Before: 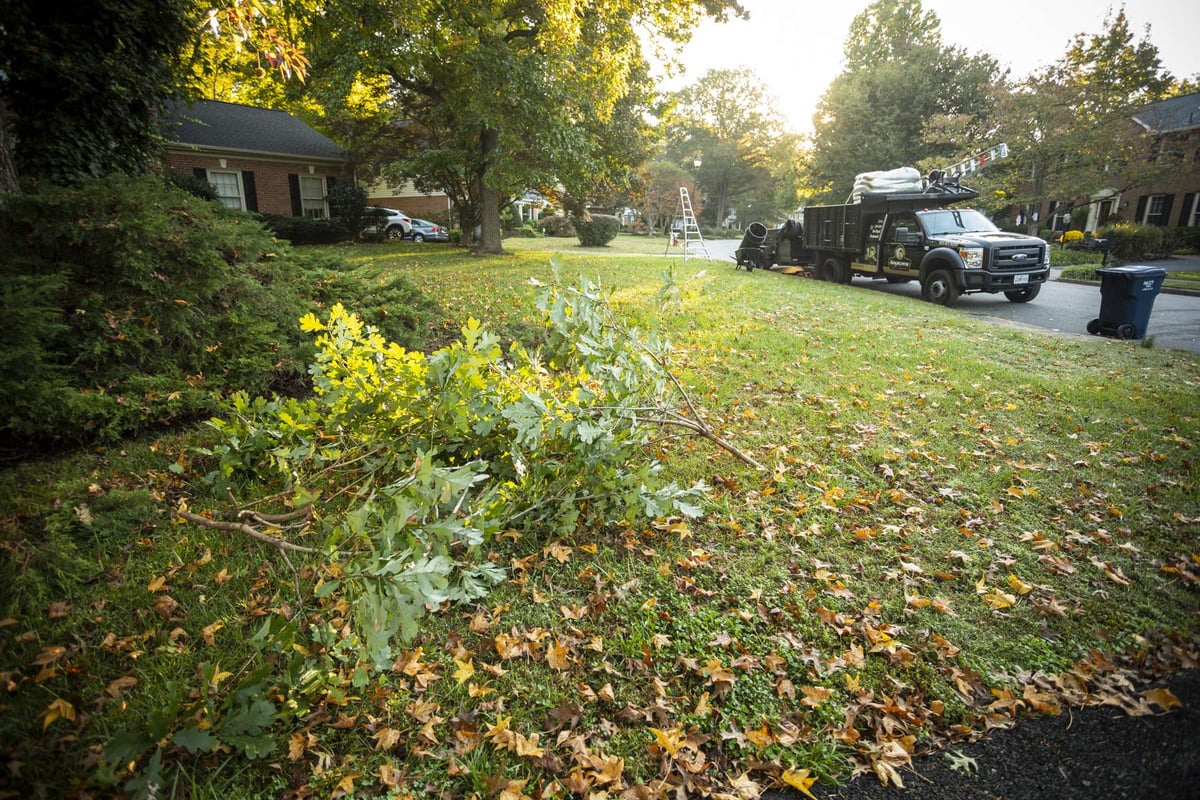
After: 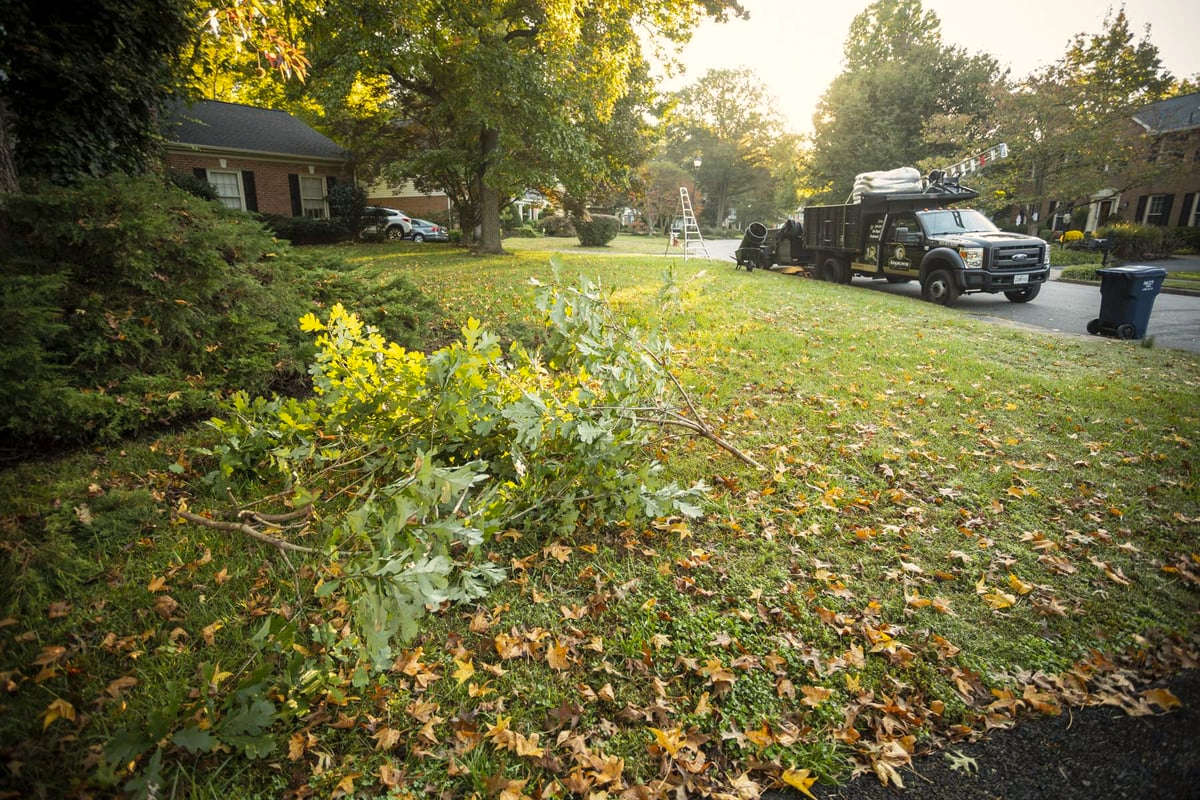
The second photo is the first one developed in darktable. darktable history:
shadows and highlights: shadows 25, highlights -25
color calibration: x 0.334, y 0.349, temperature 5426 K
